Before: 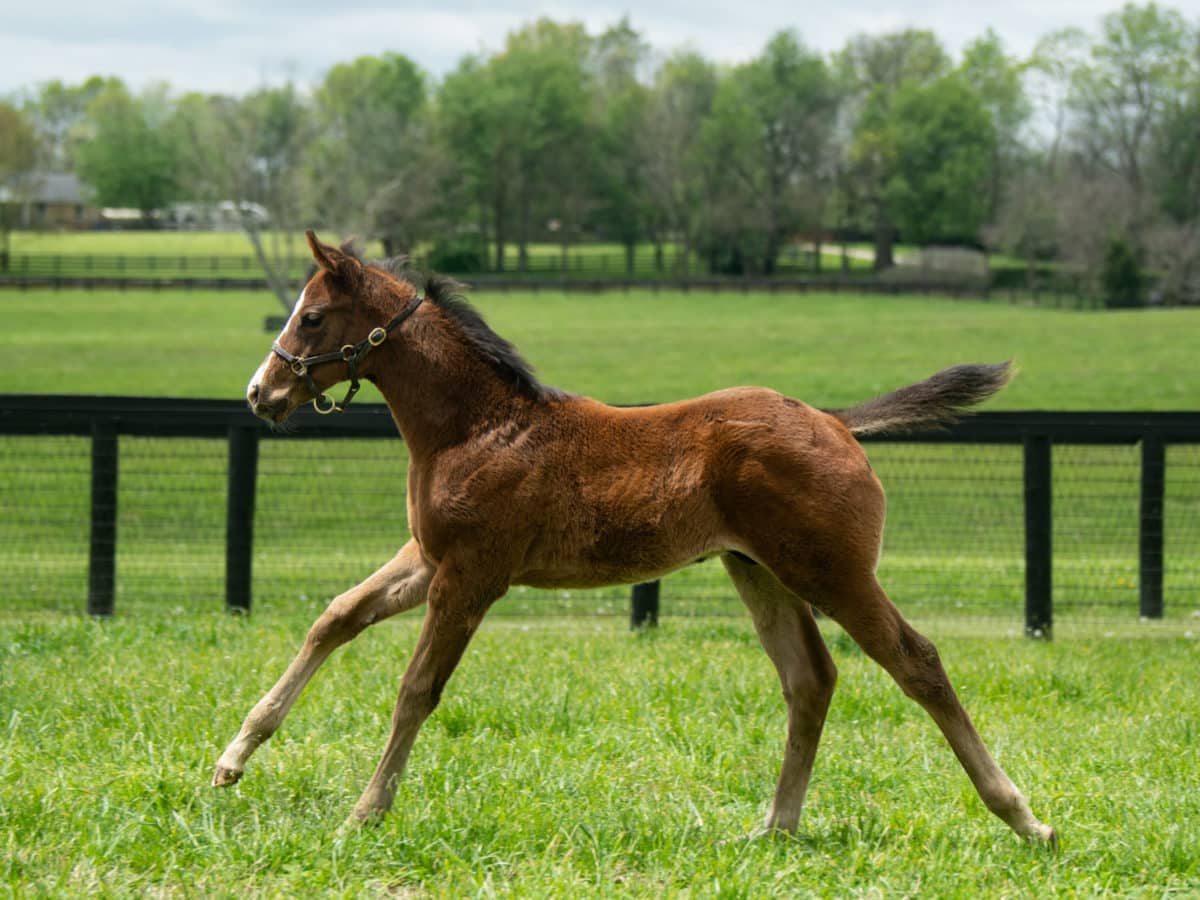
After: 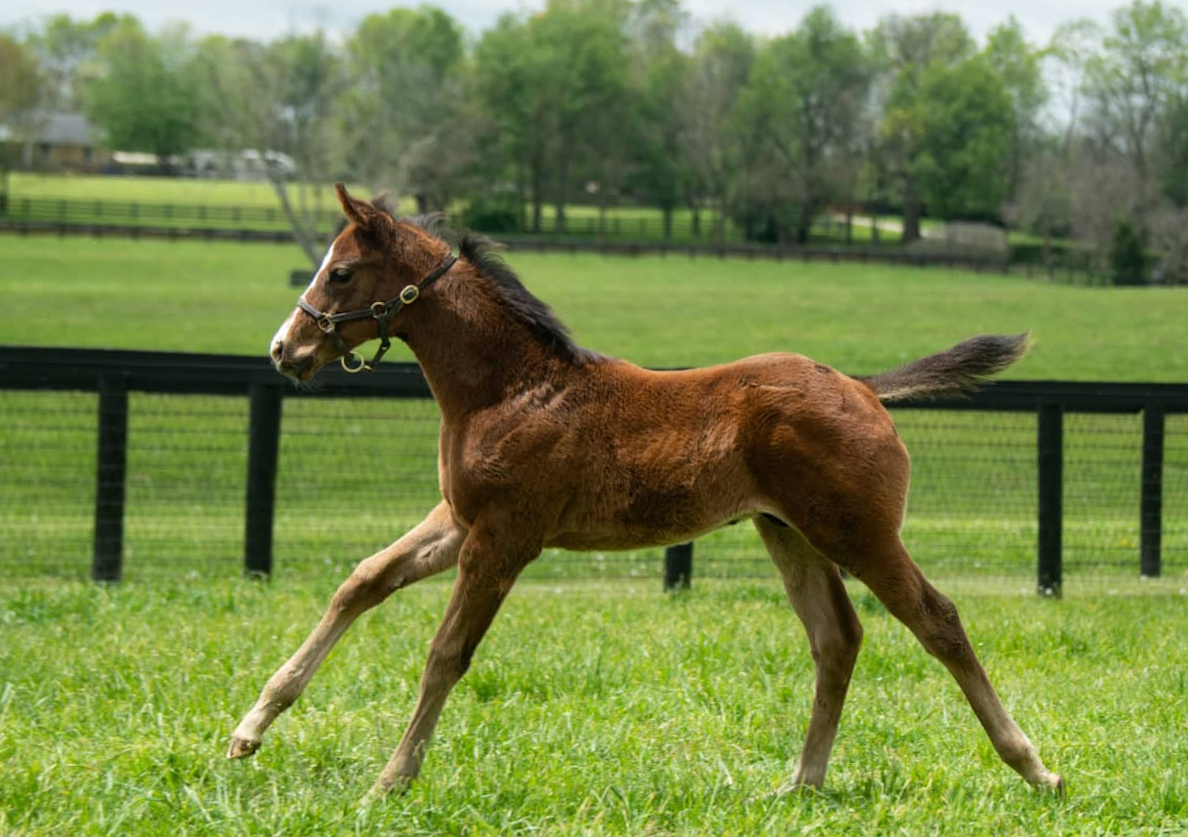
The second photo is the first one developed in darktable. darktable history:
tone equalizer: on, module defaults
rotate and perspective: rotation 0.679°, lens shift (horizontal) 0.136, crop left 0.009, crop right 0.991, crop top 0.078, crop bottom 0.95
